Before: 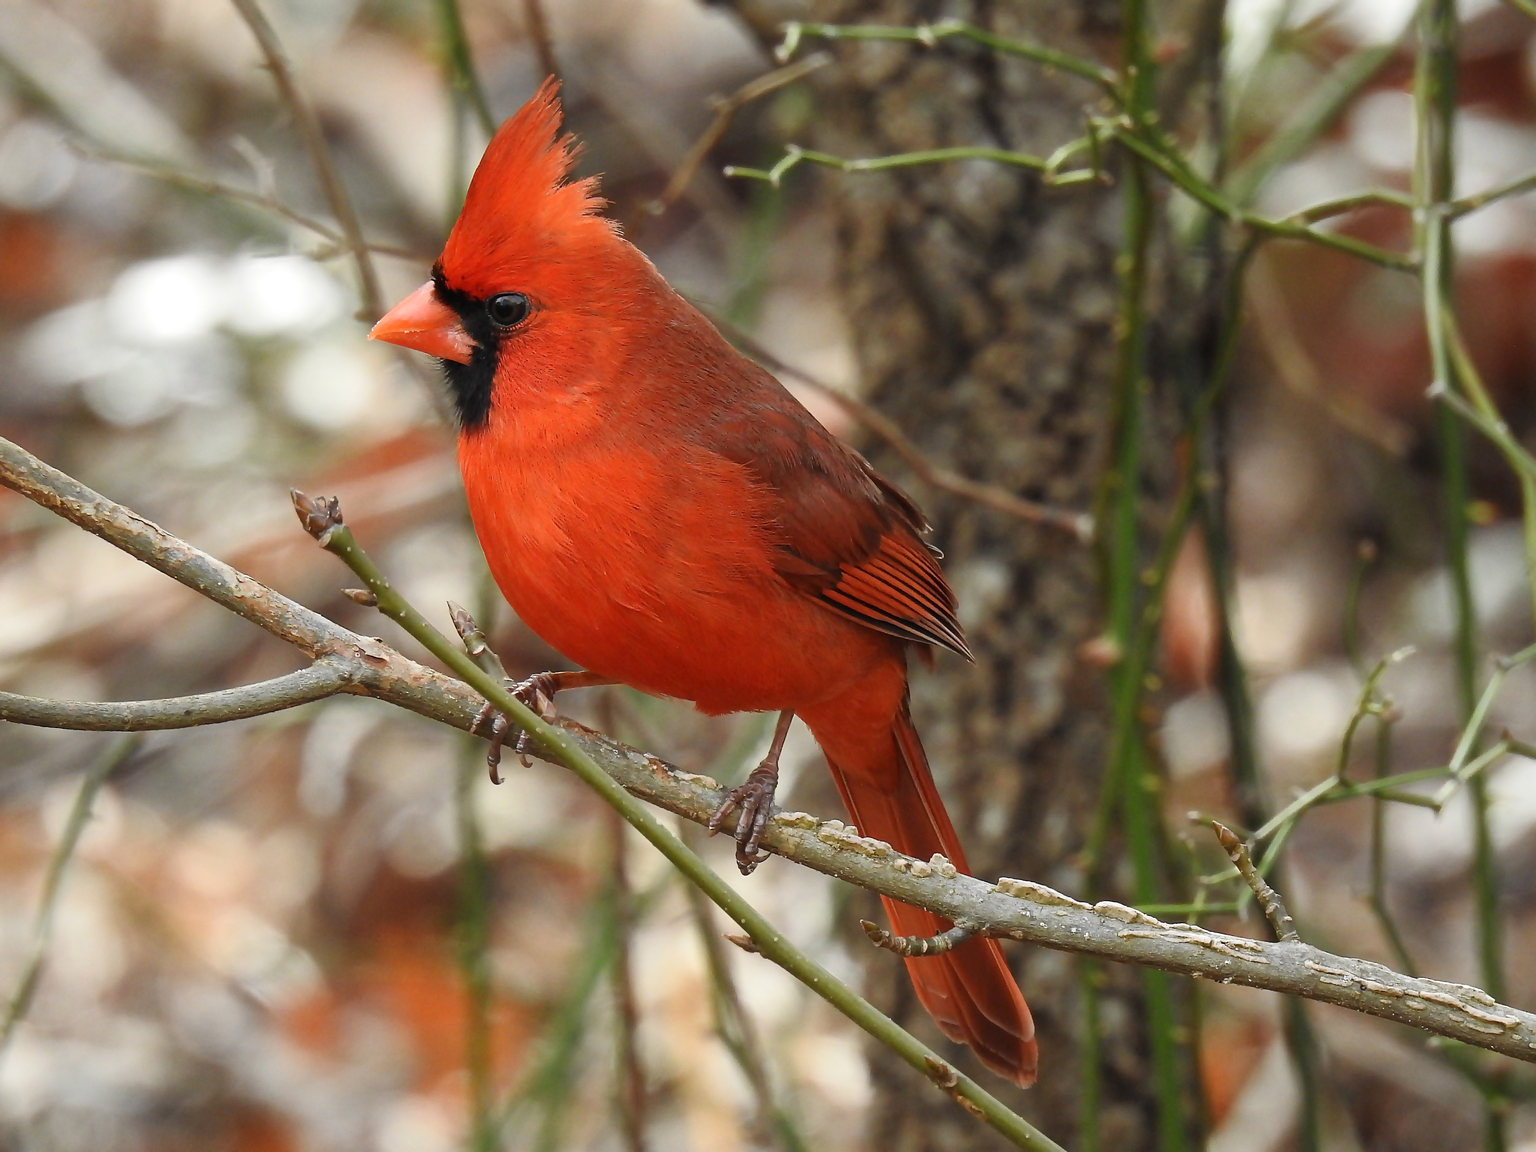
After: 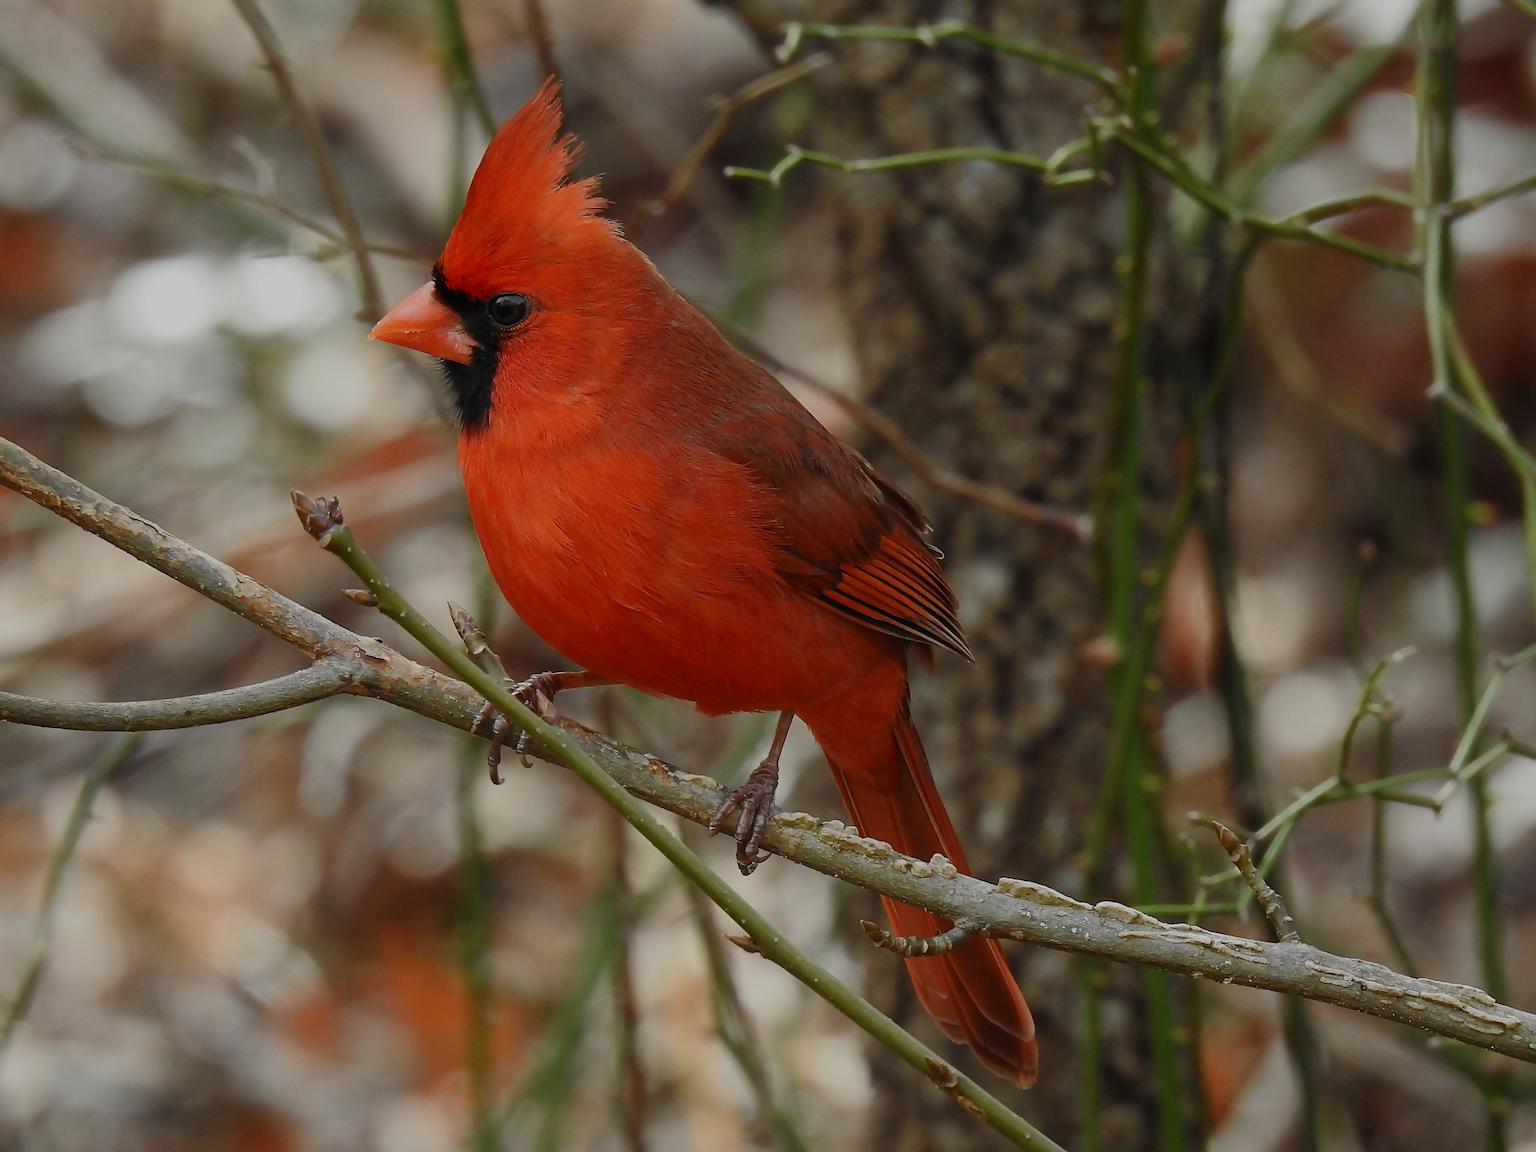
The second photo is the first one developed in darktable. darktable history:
exposure: black level correction 0, exposure -0.818 EV, compensate highlight preservation false
contrast brightness saturation: contrast -0.011, brightness -0.011, saturation 0.029
